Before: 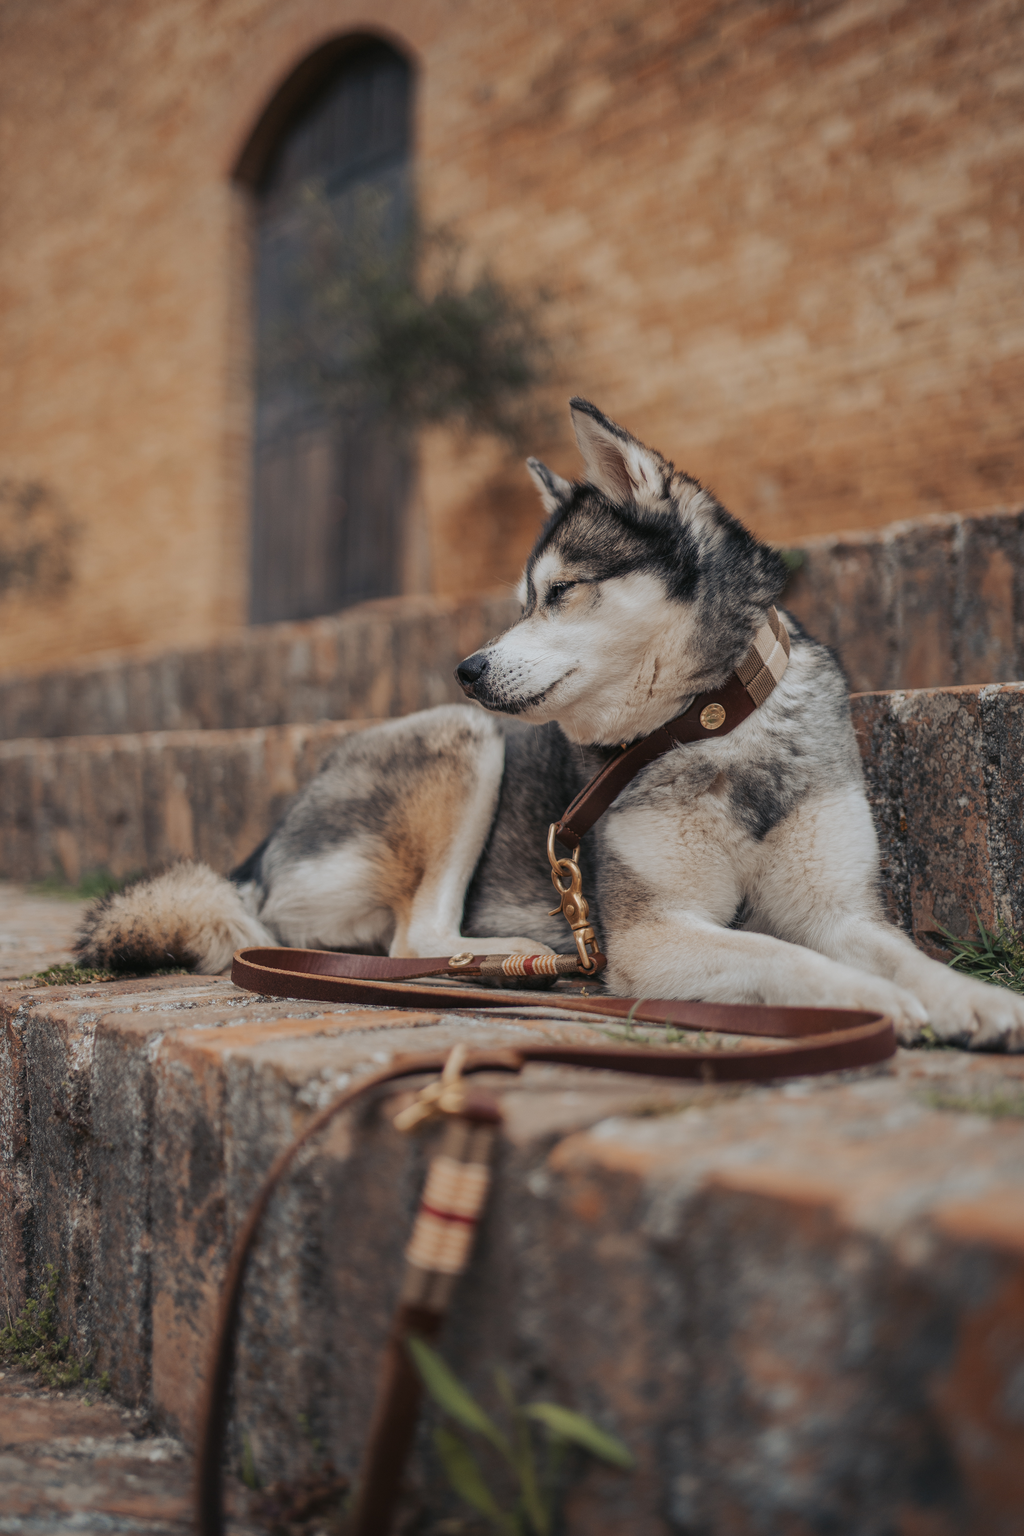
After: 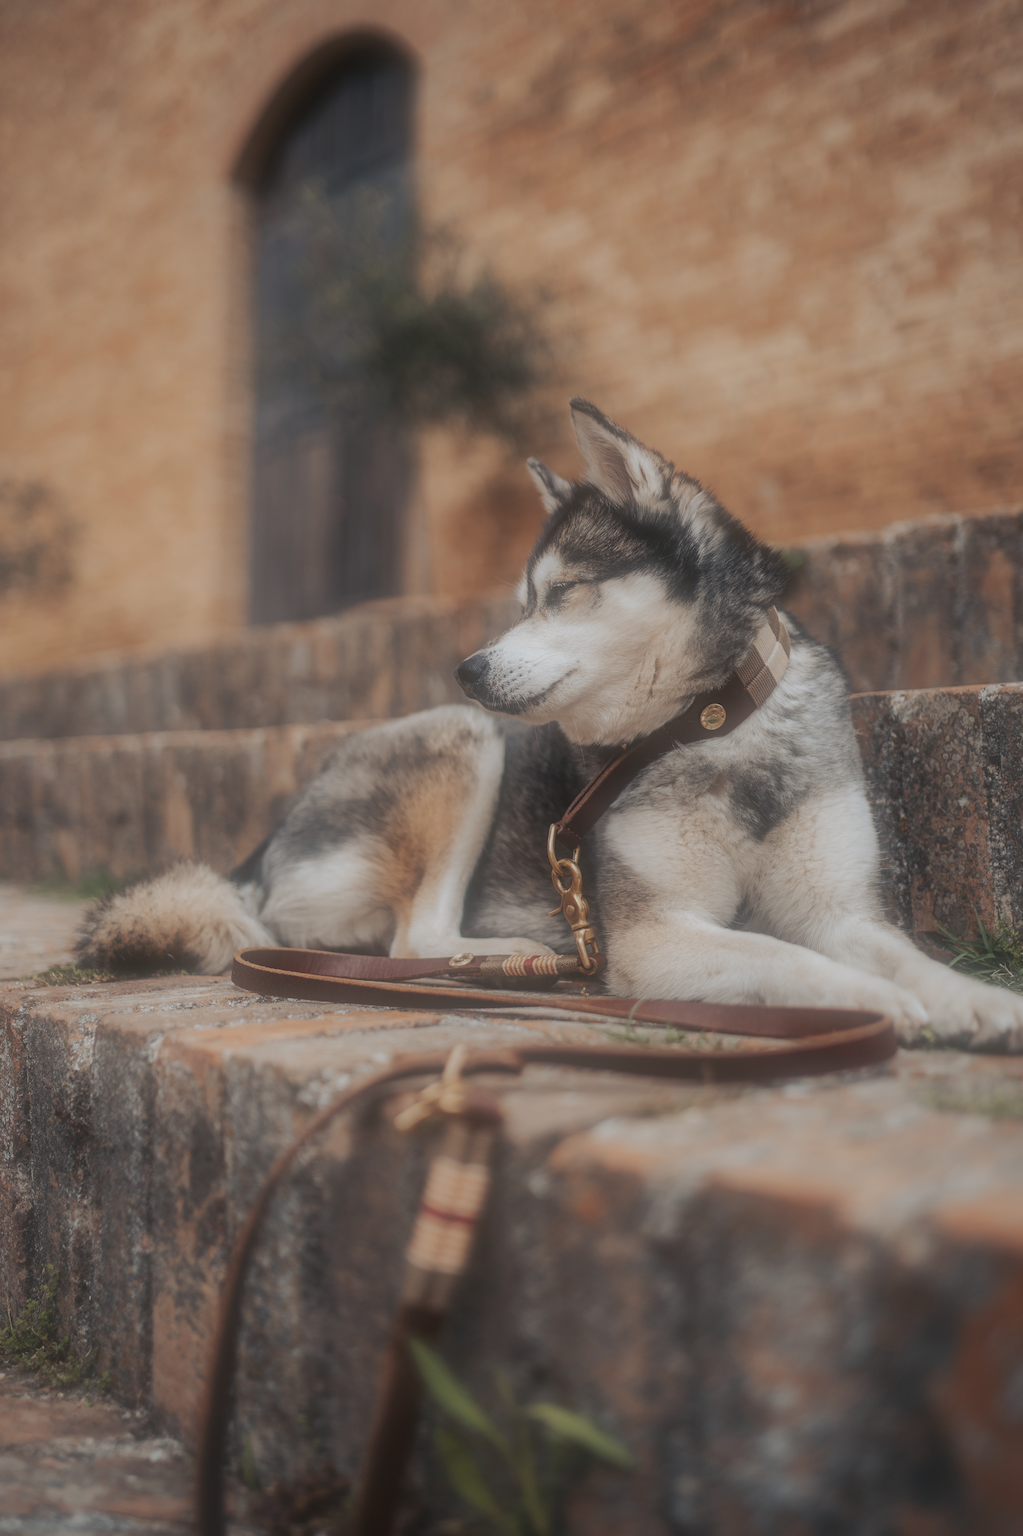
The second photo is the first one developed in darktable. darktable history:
soften: size 60.24%, saturation 65.46%, brightness 0.506 EV, mix 25.7%
